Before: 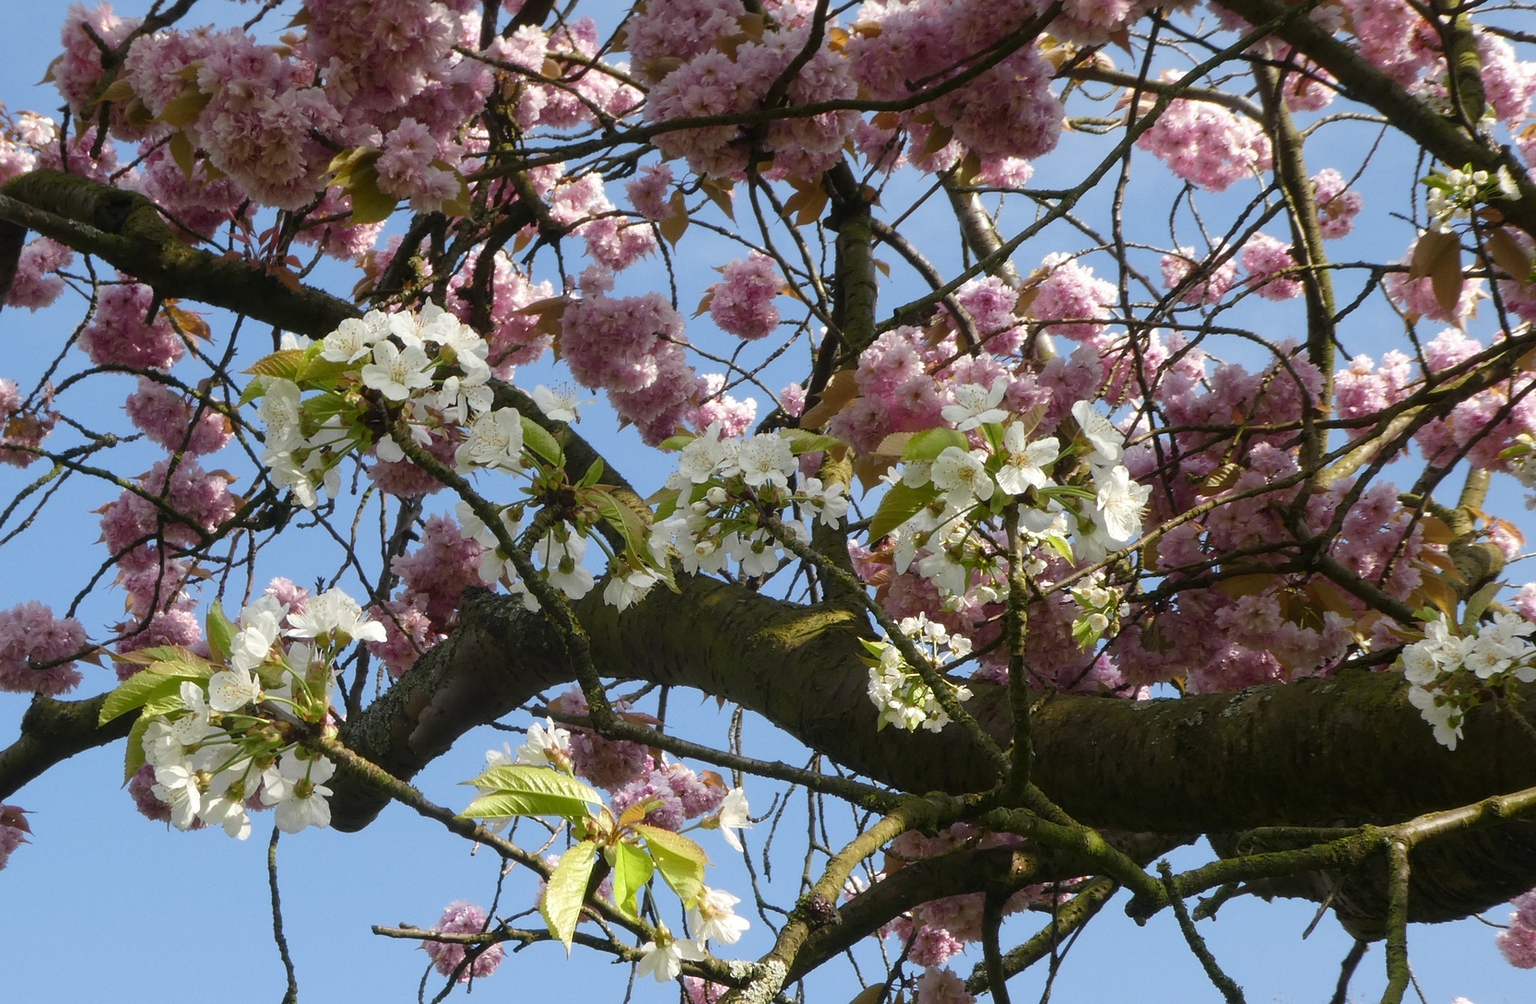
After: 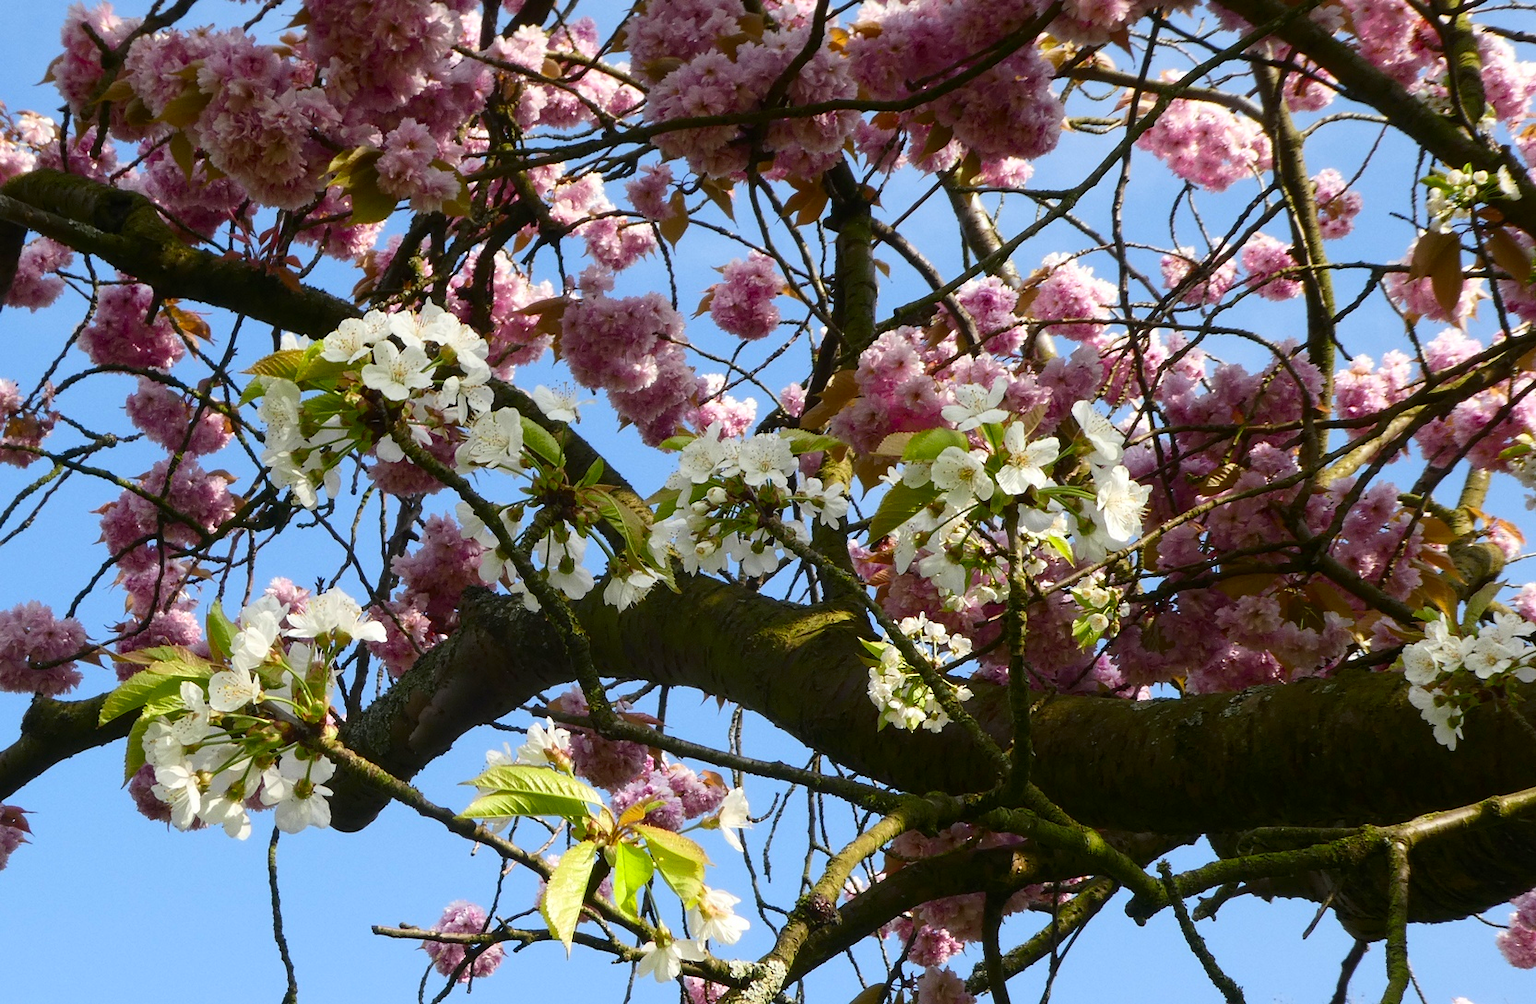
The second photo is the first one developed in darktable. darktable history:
contrast brightness saturation: contrast 0.179, saturation 0.301
